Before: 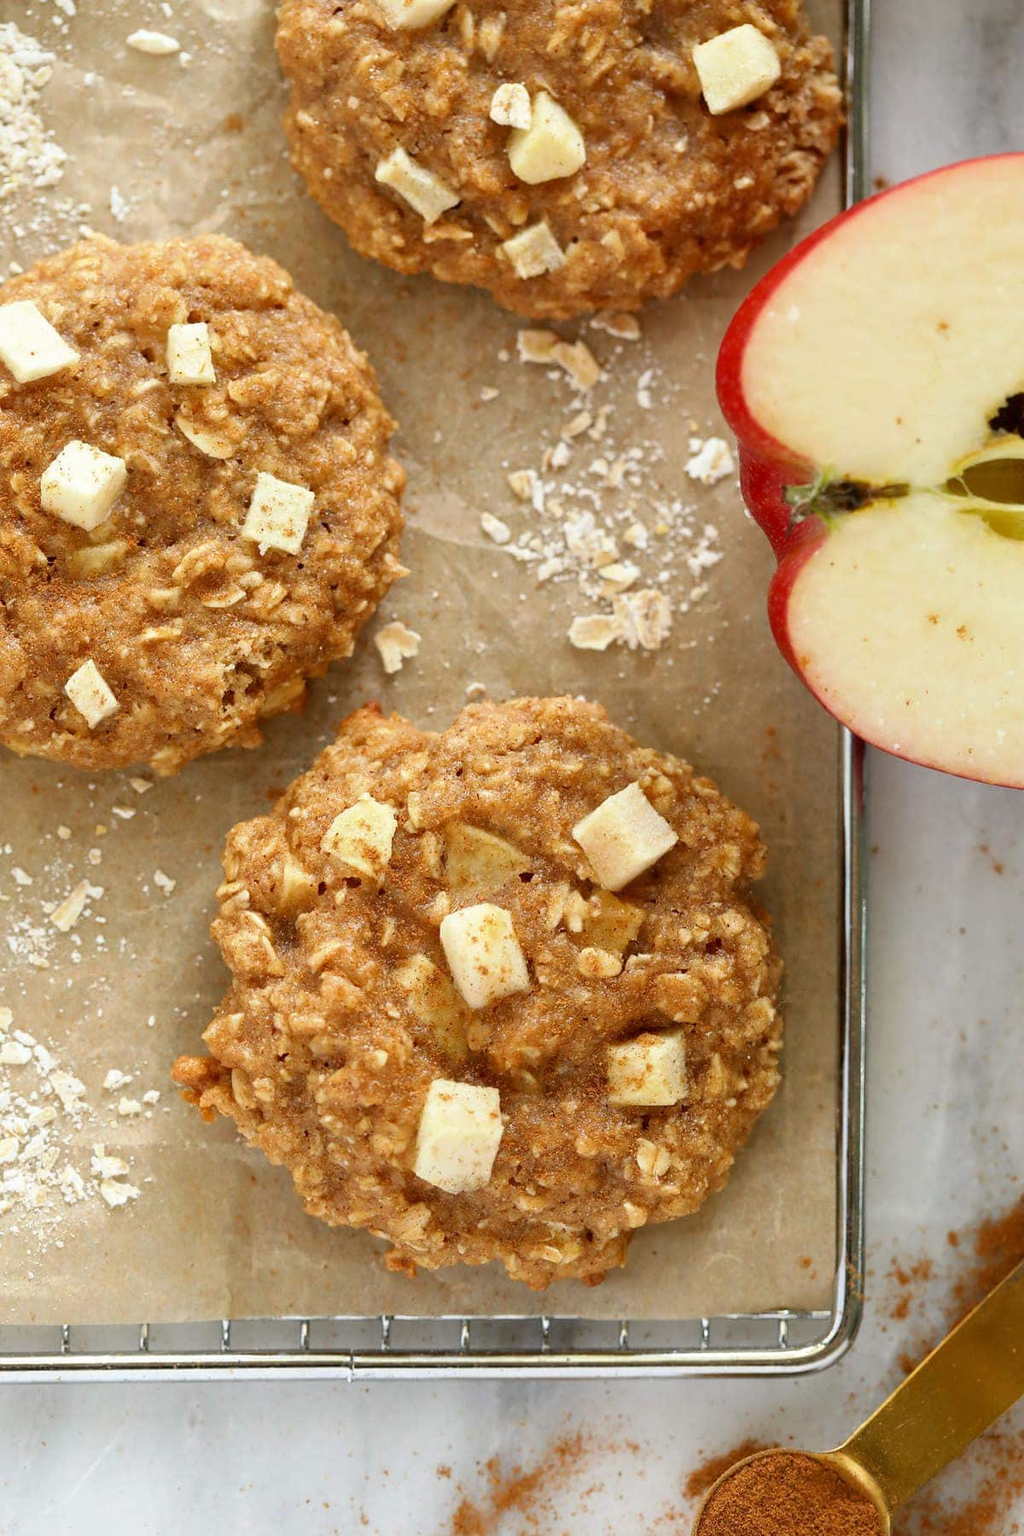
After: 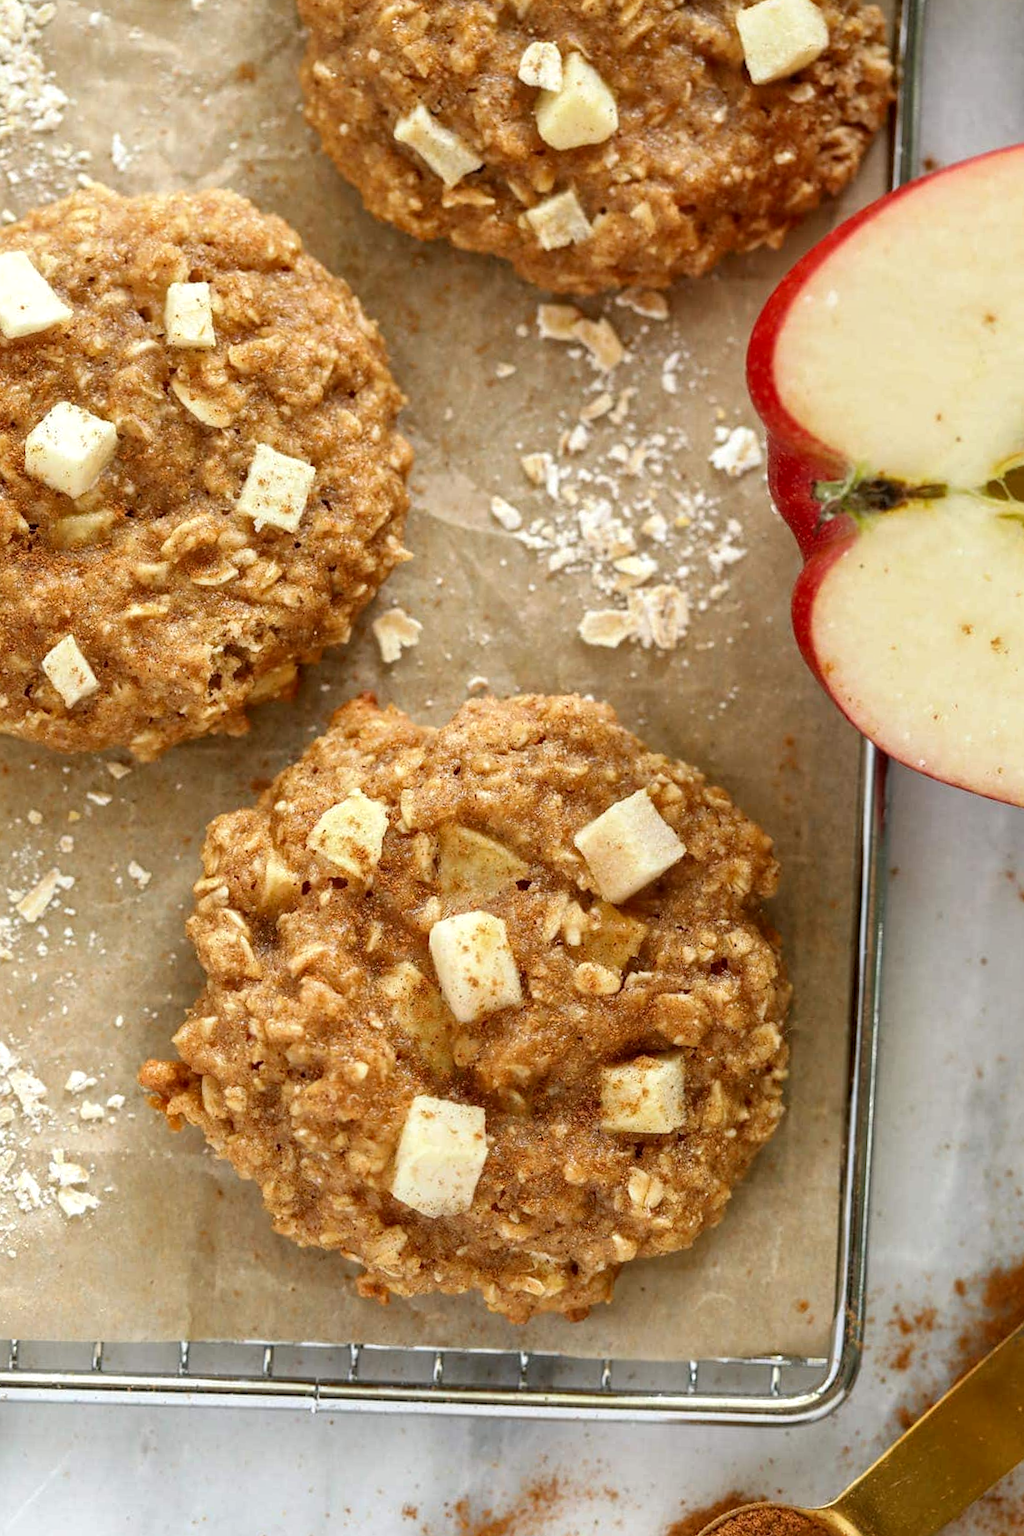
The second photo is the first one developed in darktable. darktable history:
crop and rotate: angle -2.38°
local contrast: on, module defaults
